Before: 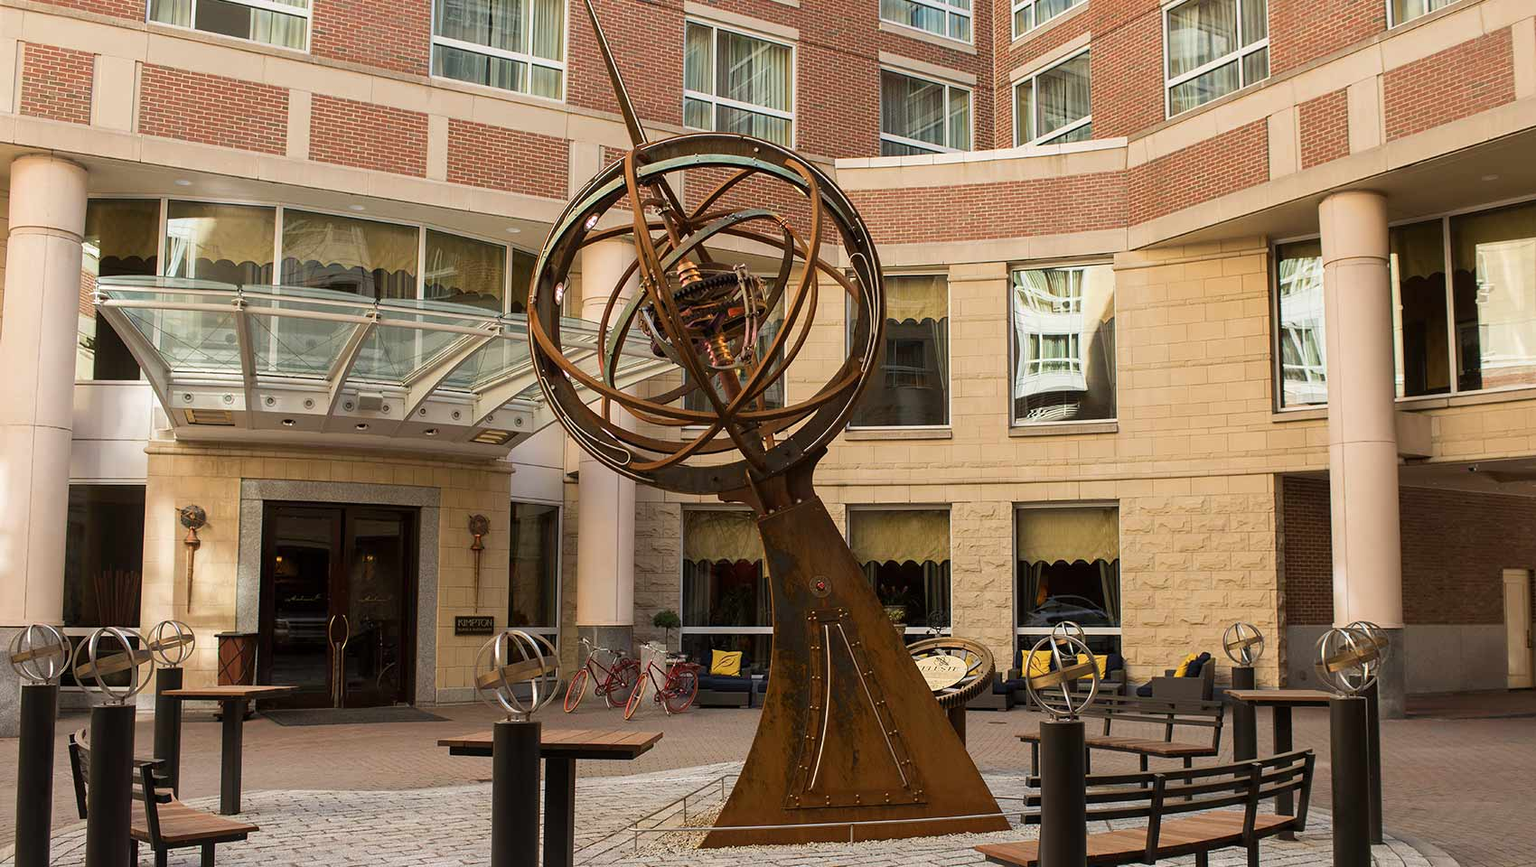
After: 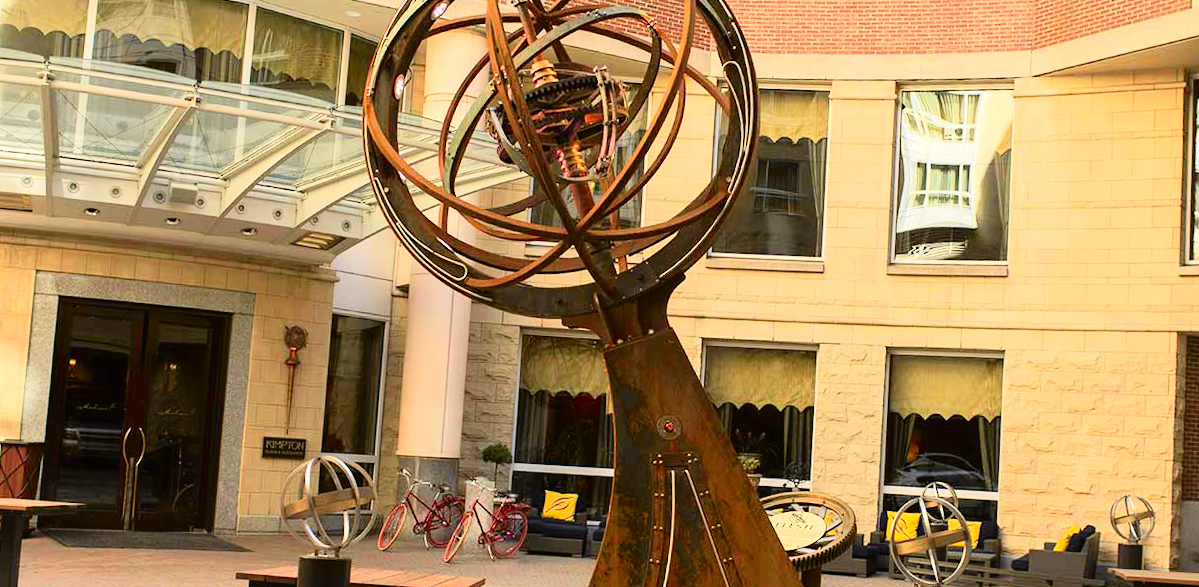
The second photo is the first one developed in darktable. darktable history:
exposure: black level correction 0, exposure 0.5 EV, compensate highlight preservation false
crop and rotate: angle -3.37°, left 9.79%, top 20.73%, right 12.42%, bottom 11.82%
tone curve: curves: ch0 [(0, 0.005) (0.103, 0.081) (0.196, 0.197) (0.391, 0.469) (0.491, 0.585) (0.638, 0.751) (0.822, 0.886) (0.997, 0.959)]; ch1 [(0, 0) (0.172, 0.123) (0.324, 0.253) (0.396, 0.388) (0.474, 0.479) (0.499, 0.498) (0.529, 0.528) (0.579, 0.614) (0.633, 0.677) (0.812, 0.856) (1, 1)]; ch2 [(0, 0) (0.411, 0.424) (0.459, 0.478) (0.5, 0.501) (0.517, 0.526) (0.553, 0.583) (0.609, 0.646) (0.708, 0.768) (0.839, 0.916) (1, 1)], color space Lab, independent channels, preserve colors none
